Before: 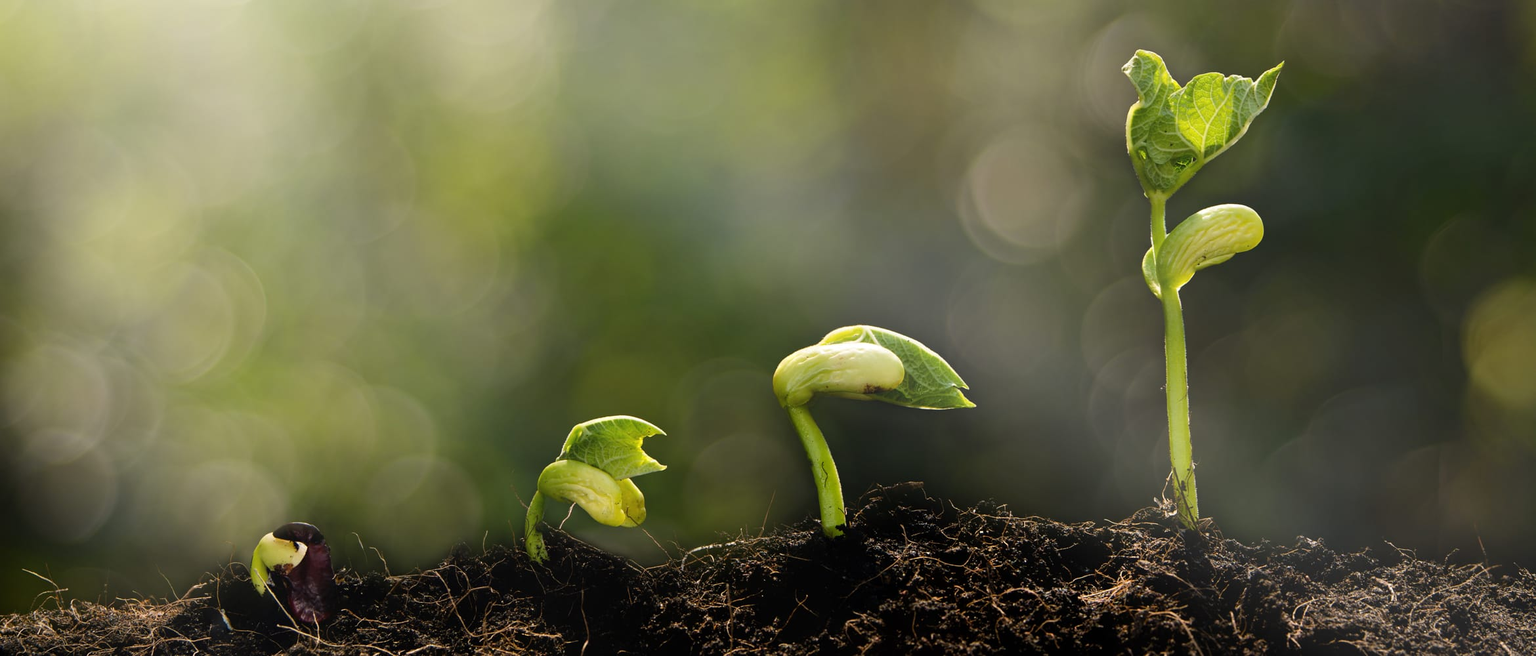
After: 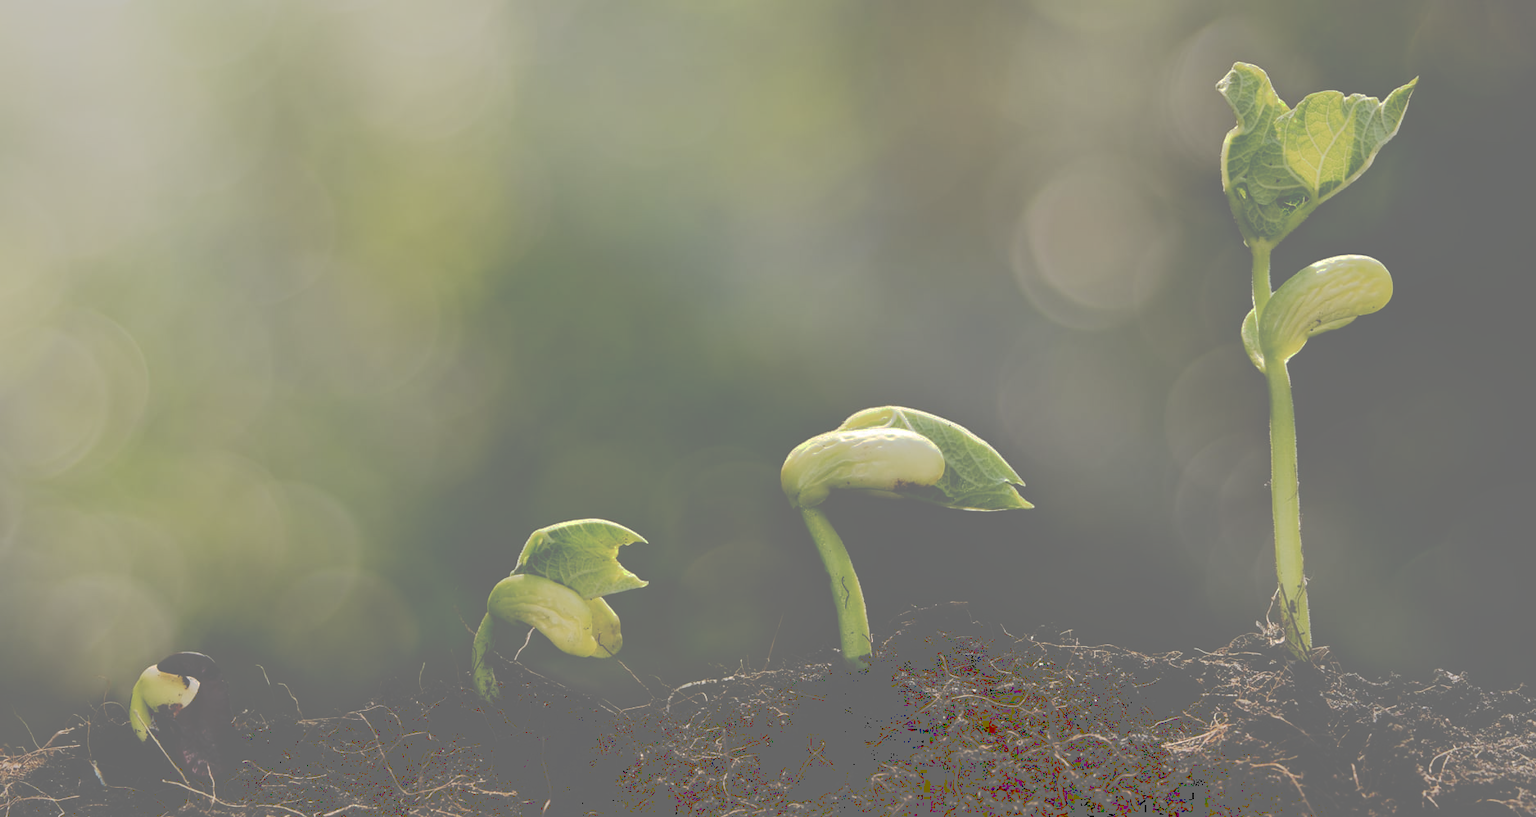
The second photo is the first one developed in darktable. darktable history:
crop and rotate: left 9.597%, right 10.195%
tone curve: curves: ch0 [(0, 0) (0.003, 0.43) (0.011, 0.433) (0.025, 0.434) (0.044, 0.436) (0.069, 0.439) (0.1, 0.442) (0.136, 0.446) (0.177, 0.449) (0.224, 0.454) (0.277, 0.462) (0.335, 0.488) (0.399, 0.524) (0.468, 0.566) (0.543, 0.615) (0.623, 0.666) (0.709, 0.718) (0.801, 0.761) (0.898, 0.801) (1, 1)], preserve colors none
